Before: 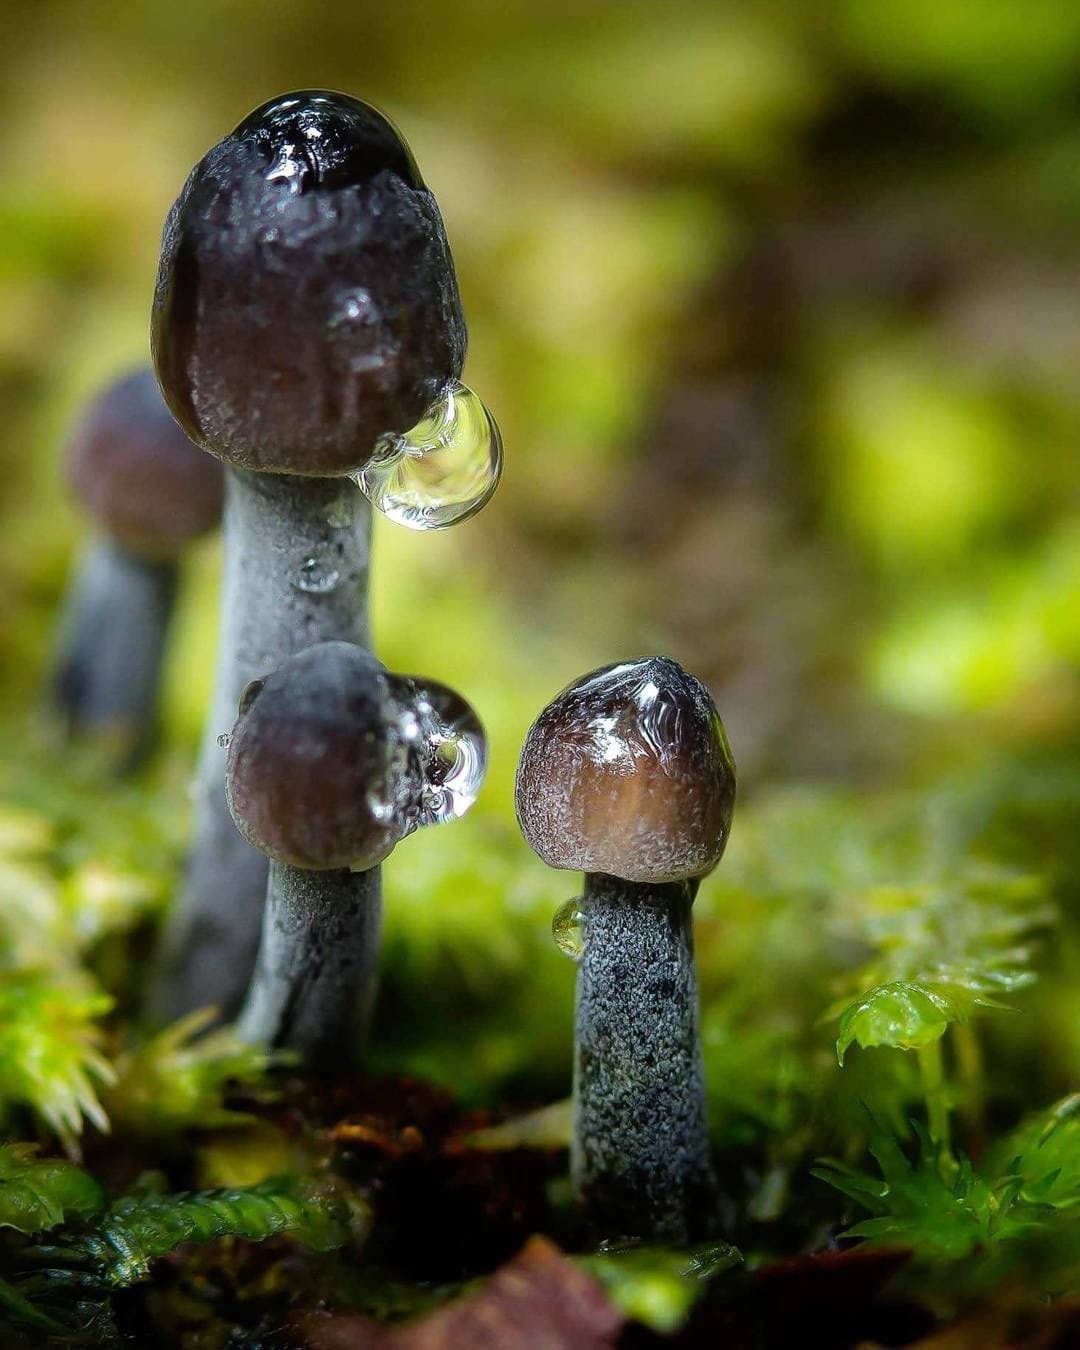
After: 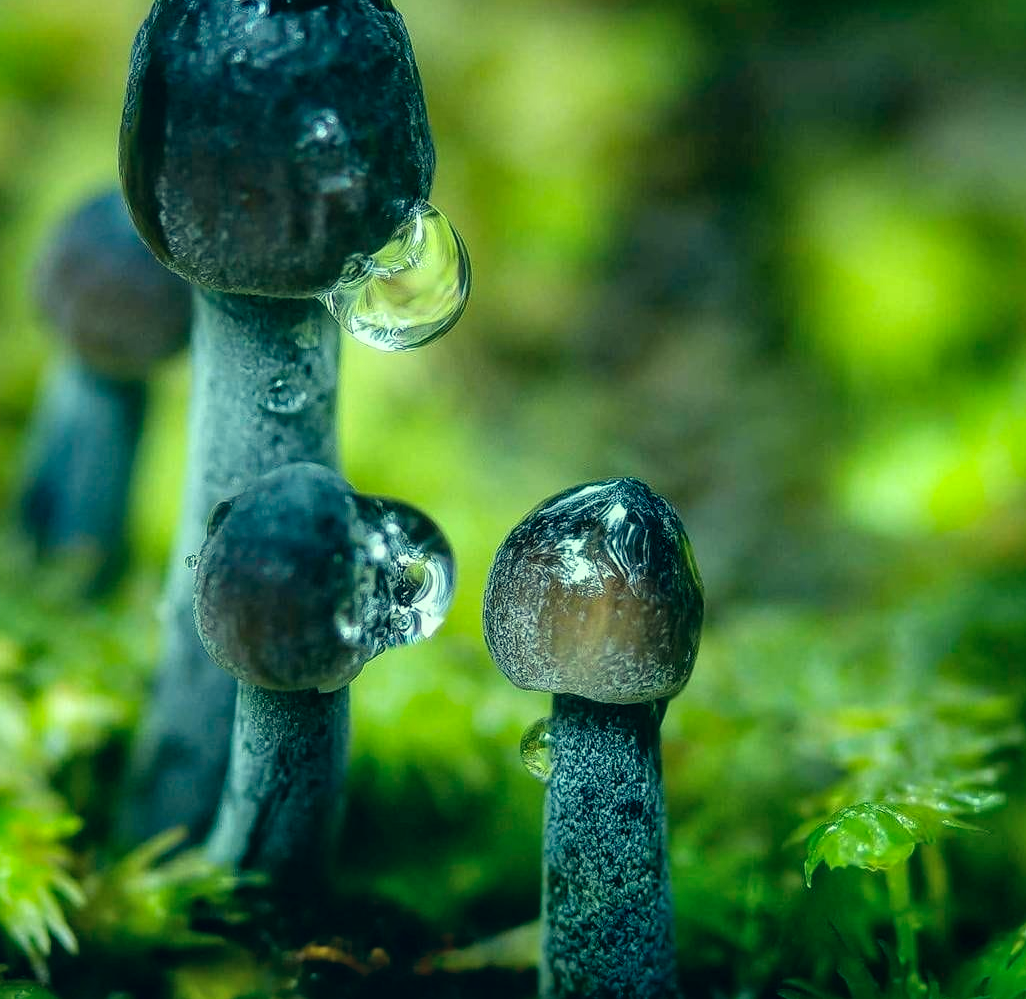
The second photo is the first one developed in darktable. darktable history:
local contrast: on, module defaults
color correction: highlights a* -20.08, highlights b* 9.8, shadows a* -20.4, shadows b* -10.76
crop and rotate: left 2.991%, top 13.302%, right 1.981%, bottom 12.636%
